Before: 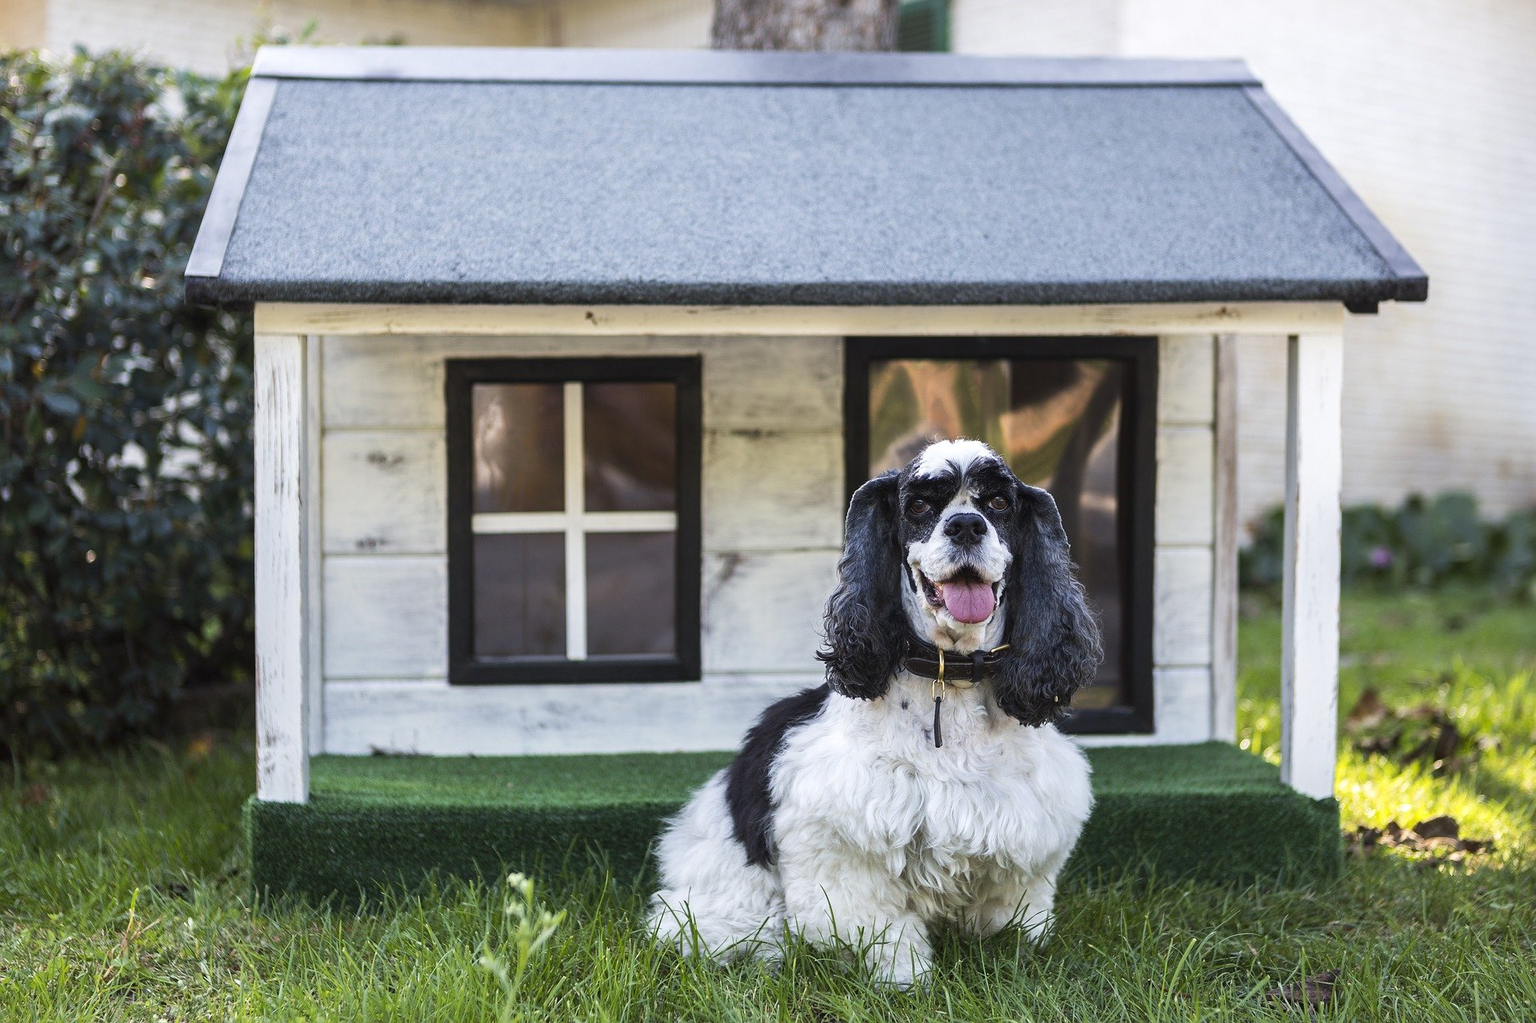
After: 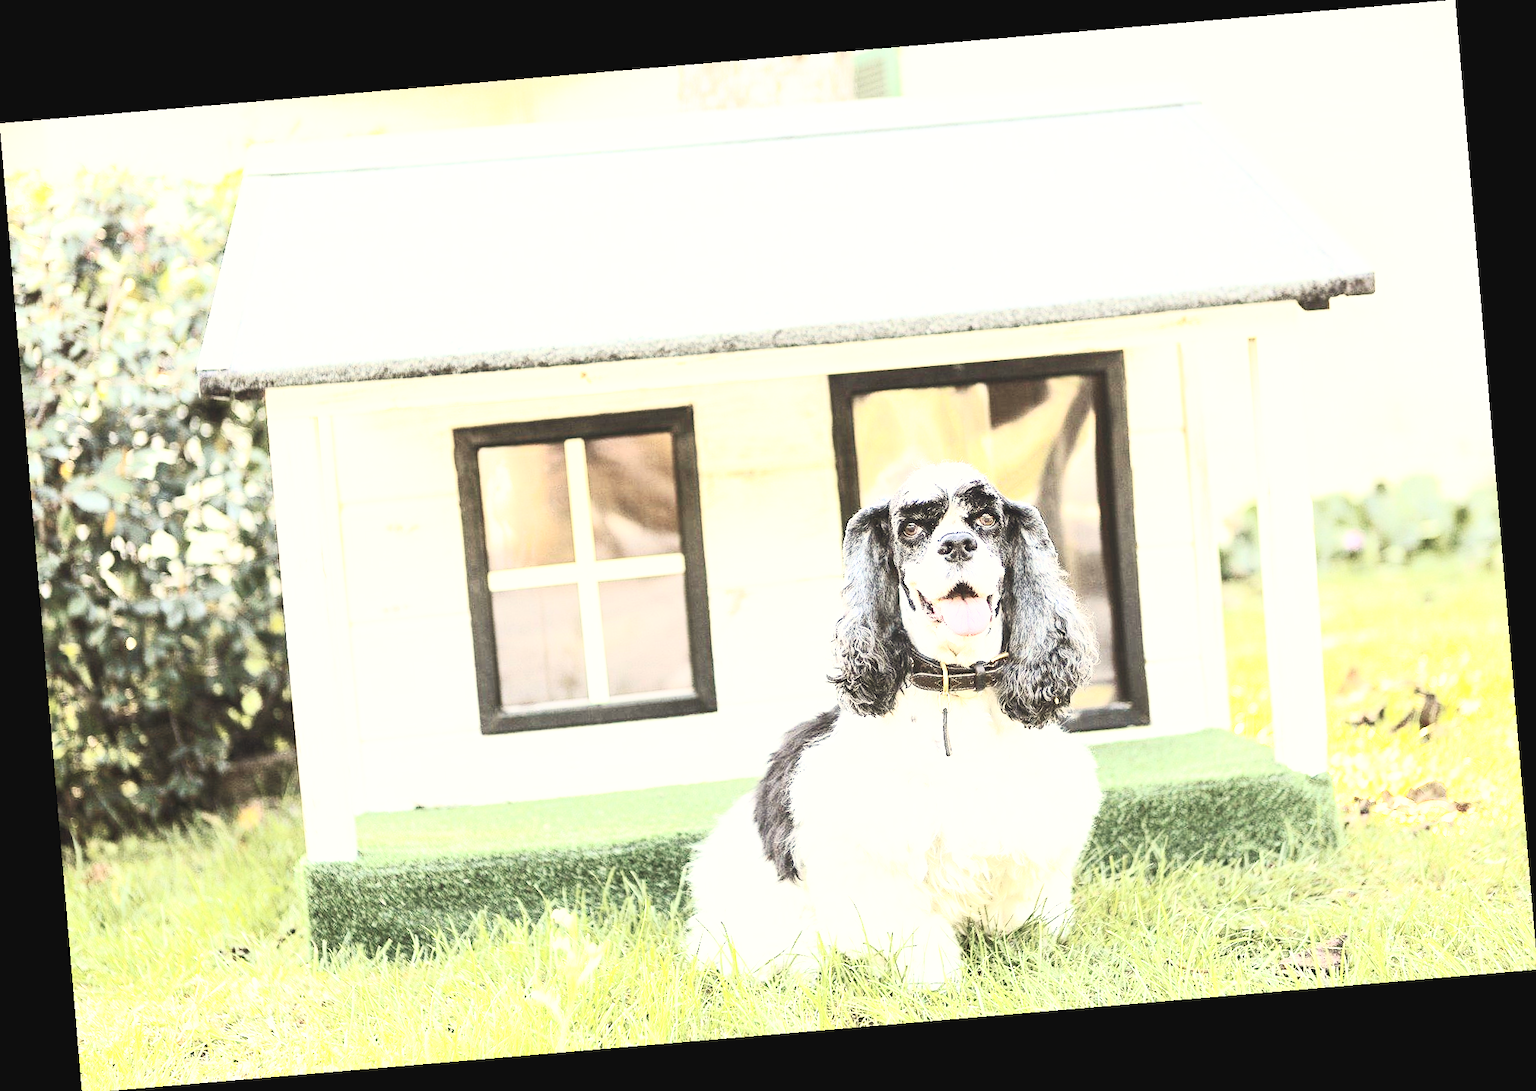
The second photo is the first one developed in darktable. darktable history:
rotate and perspective: rotation -4.86°, automatic cropping off
exposure: black level correction 0, exposure 1.675 EV, compensate exposure bias true, compensate highlight preservation false
base curve: curves: ch0 [(0, 0) (0.028, 0.03) (0.121, 0.232) (0.46, 0.748) (0.859, 0.968) (1, 1)], preserve colors none
white balance: red 1.08, blue 0.791
contrast brightness saturation: contrast 0.57, brightness 0.57, saturation -0.34
color balance: output saturation 110%
